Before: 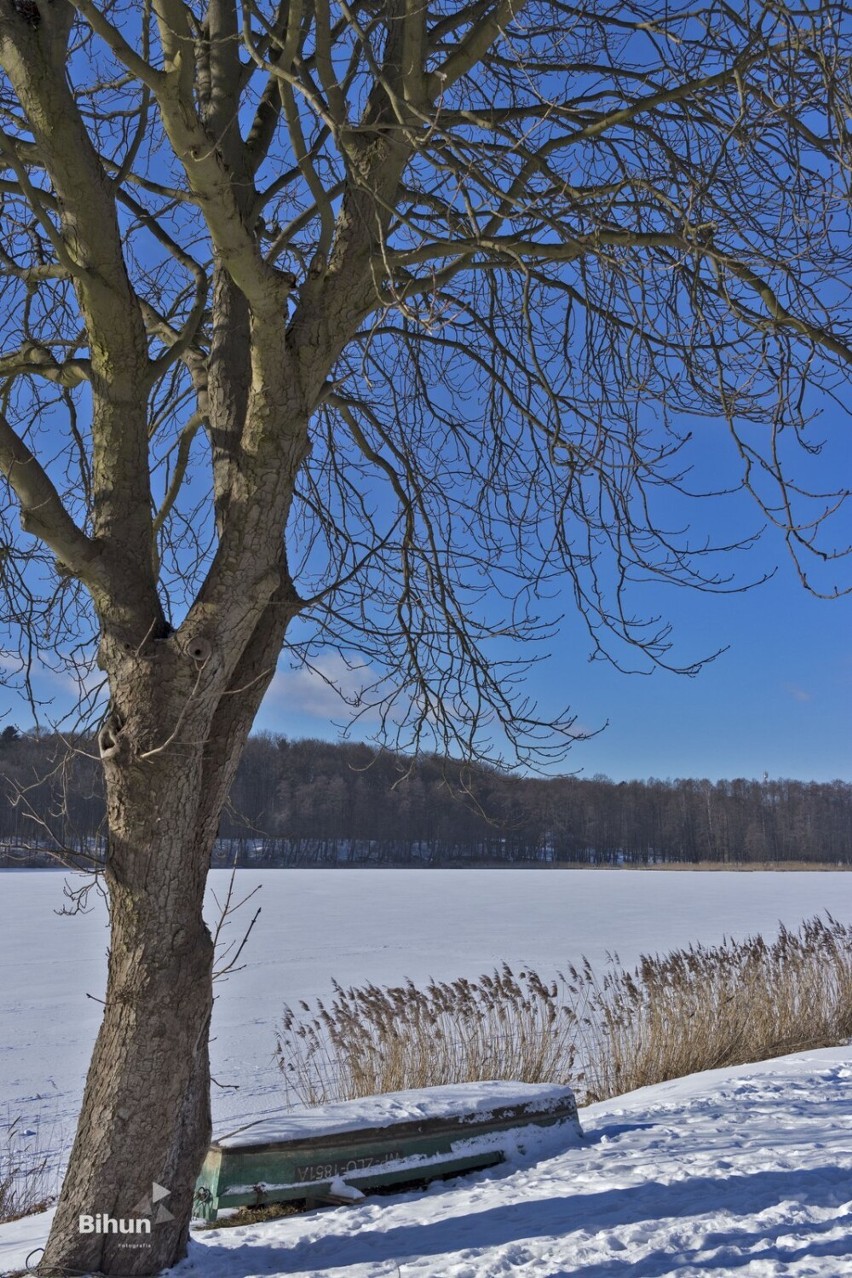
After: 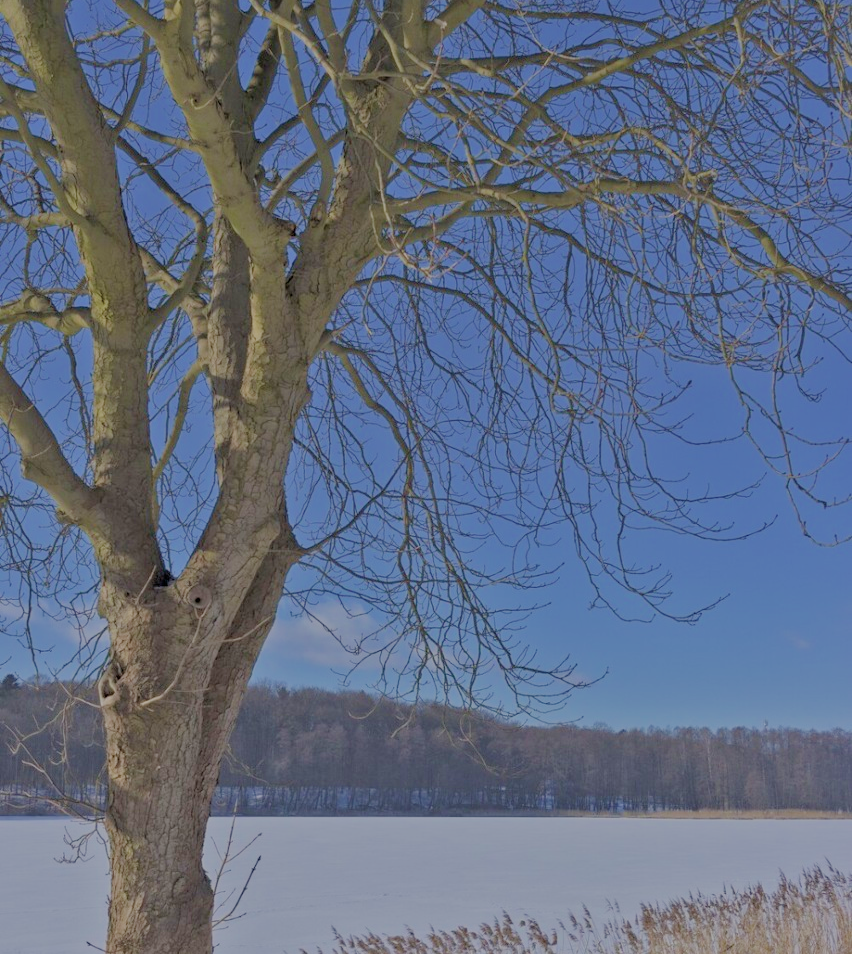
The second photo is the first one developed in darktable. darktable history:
crop: top 4.079%, bottom 21.226%
velvia: strength 40.29%
exposure: black level correction 0, exposure 0.702 EV, compensate highlight preservation false
filmic rgb: black relative exposure -8.03 EV, white relative exposure 8.05 EV, target black luminance 0%, hardness 2.45, latitude 75.91%, contrast 0.554, shadows ↔ highlights balance 0.013%
